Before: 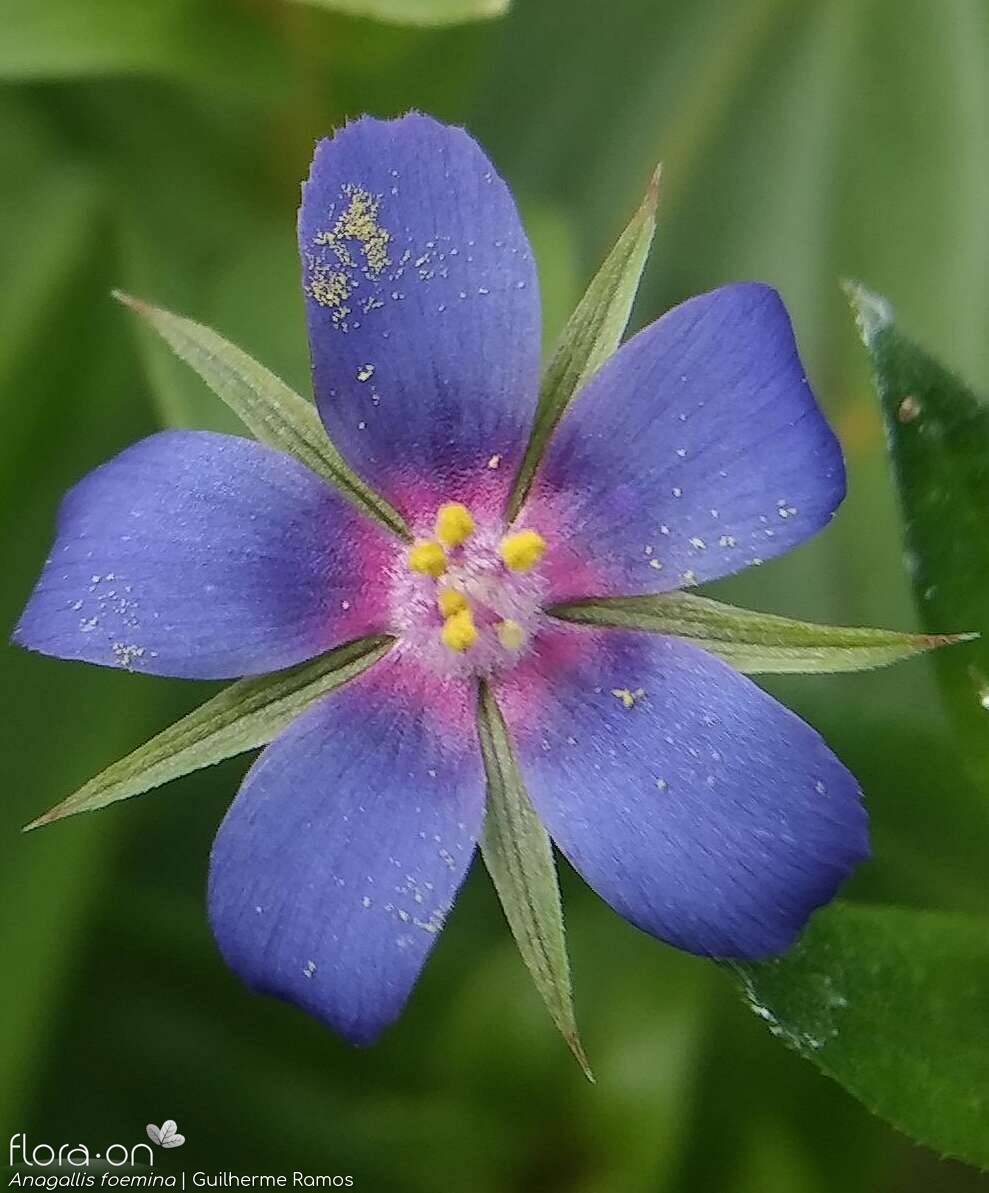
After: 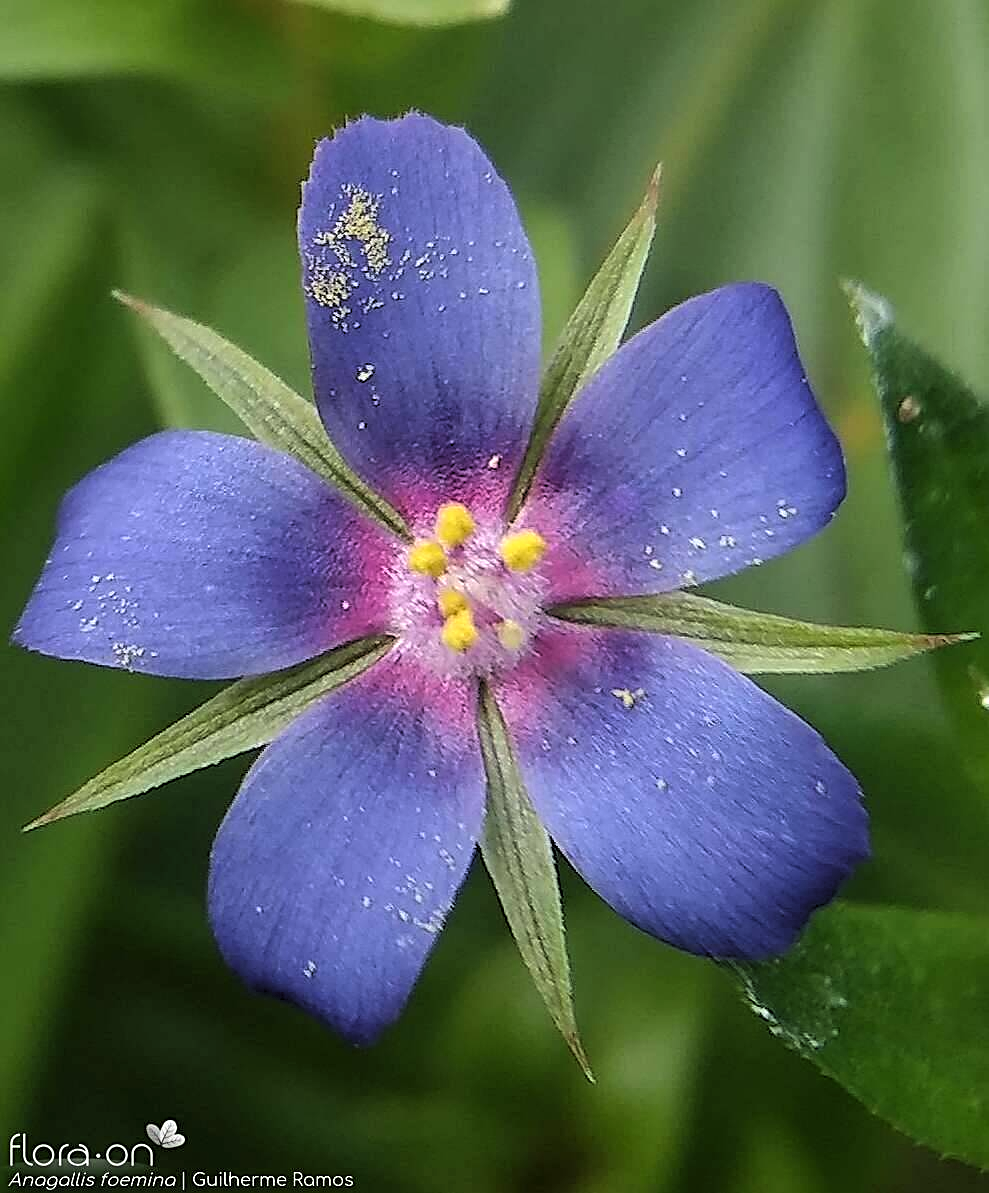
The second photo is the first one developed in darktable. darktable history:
levels: levels [0.055, 0.477, 0.9]
sharpen: on, module defaults
